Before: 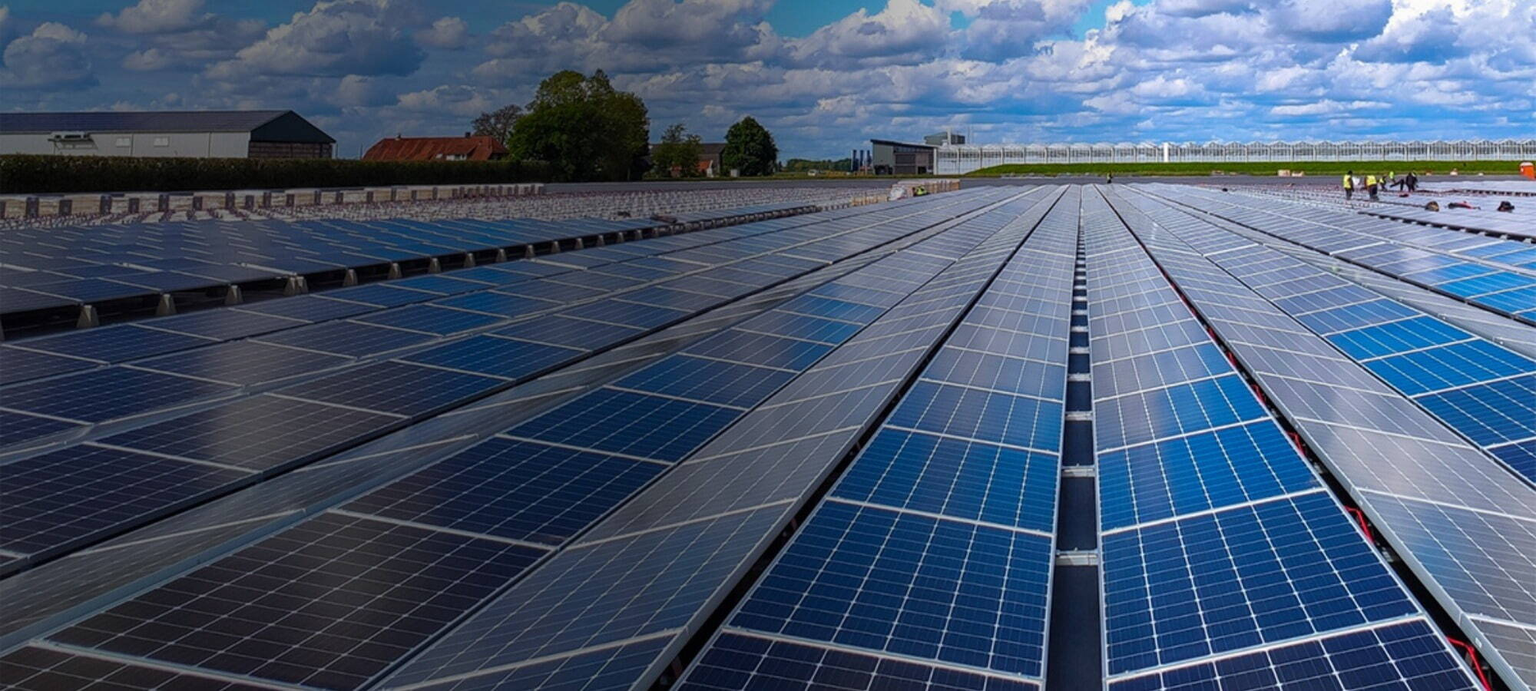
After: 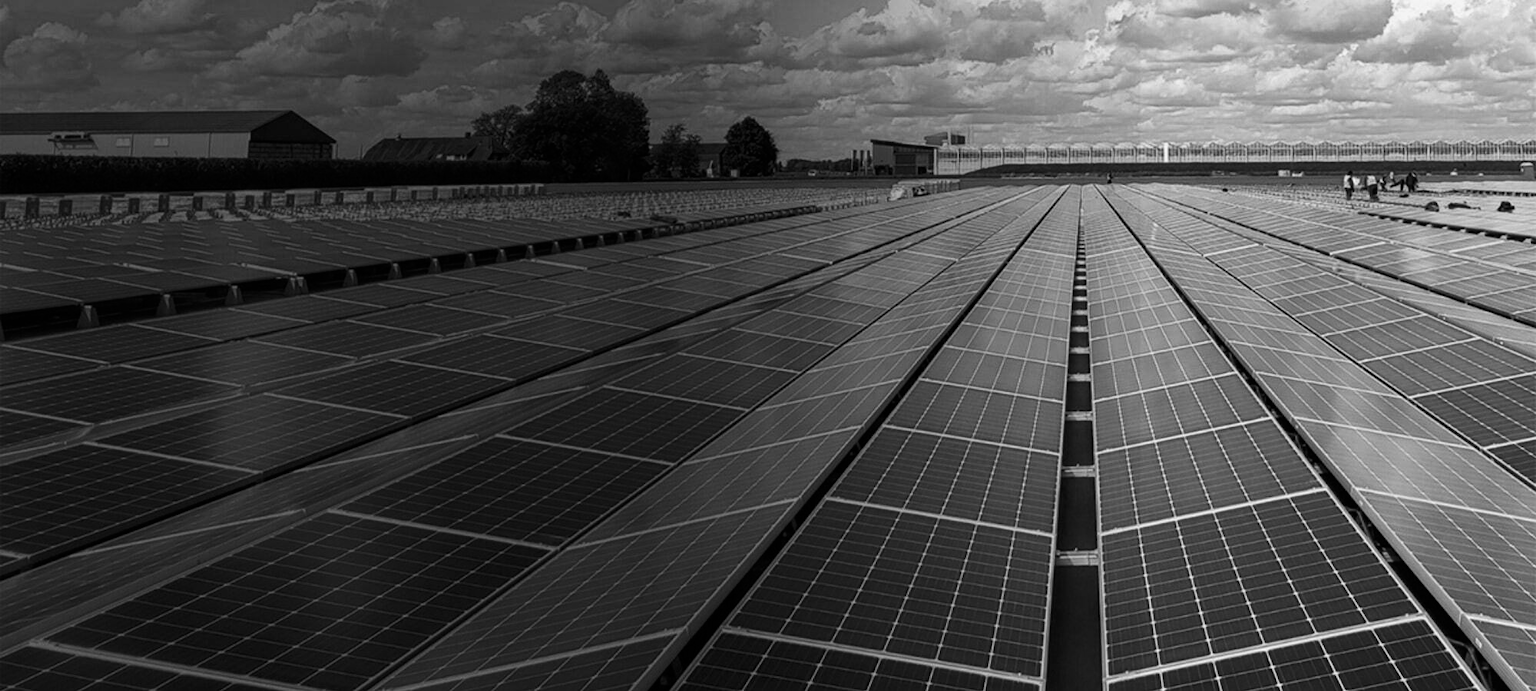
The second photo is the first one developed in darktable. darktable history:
contrast brightness saturation: contrast 0.12, brightness -0.12, saturation 0.2
color calibration: output gray [0.21, 0.42, 0.37, 0], gray › normalize channels true, illuminant same as pipeline (D50), adaptation XYZ, x 0.346, y 0.359, gamut compression 0
bloom: size 9%, threshold 100%, strength 7%
